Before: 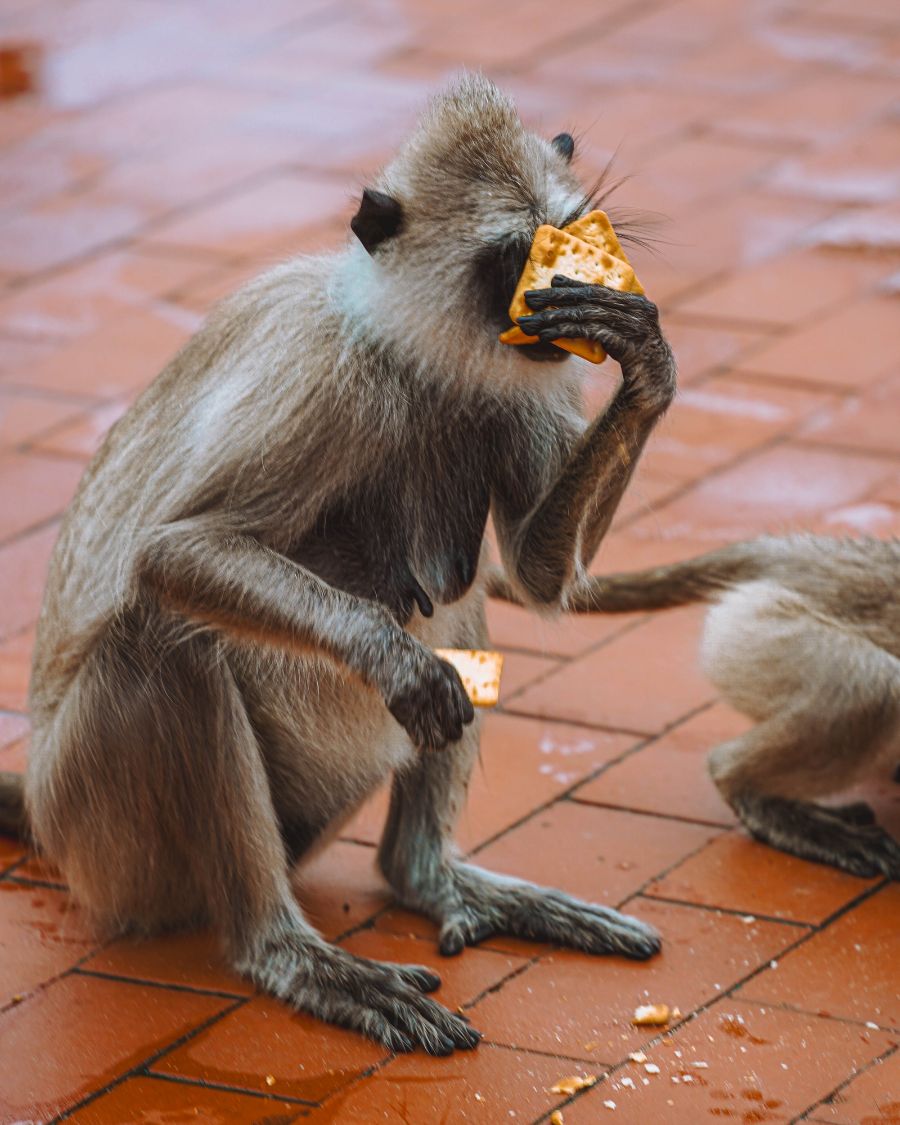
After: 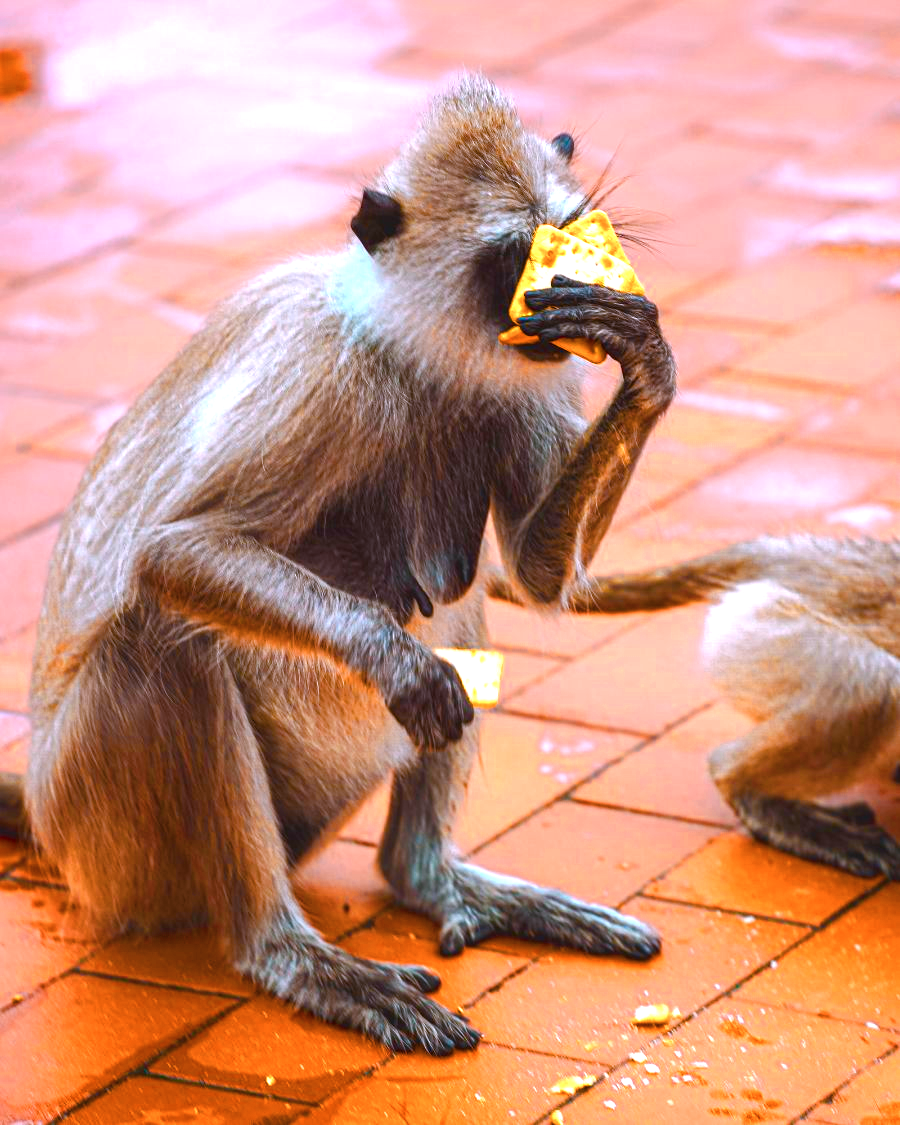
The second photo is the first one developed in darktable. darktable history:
color balance rgb: linear chroma grading › global chroma 25%, perceptual saturation grading › global saturation 45%, perceptual saturation grading › highlights -50%, perceptual saturation grading › shadows 30%, perceptual brilliance grading › global brilliance 18%, global vibrance 40%
white balance: red 1.004, blue 1.096
color zones: curves: ch0 [(0.018, 0.548) (0.224, 0.64) (0.425, 0.447) (0.675, 0.575) (0.732, 0.579)]; ch1 [(0.066, 0.487) (0.25, 0.5) (0.404, 0.43) (0.75, 0.421) (0.956, 0.421)]; ch2 [(0.044, 0.561) (0.215, 0.465) (0.399, 0.544) (0.465, 0.548) (0.614, 0.447) (0.724, 0.43) (0.882, 0.623) (0.956, 0.632)]
